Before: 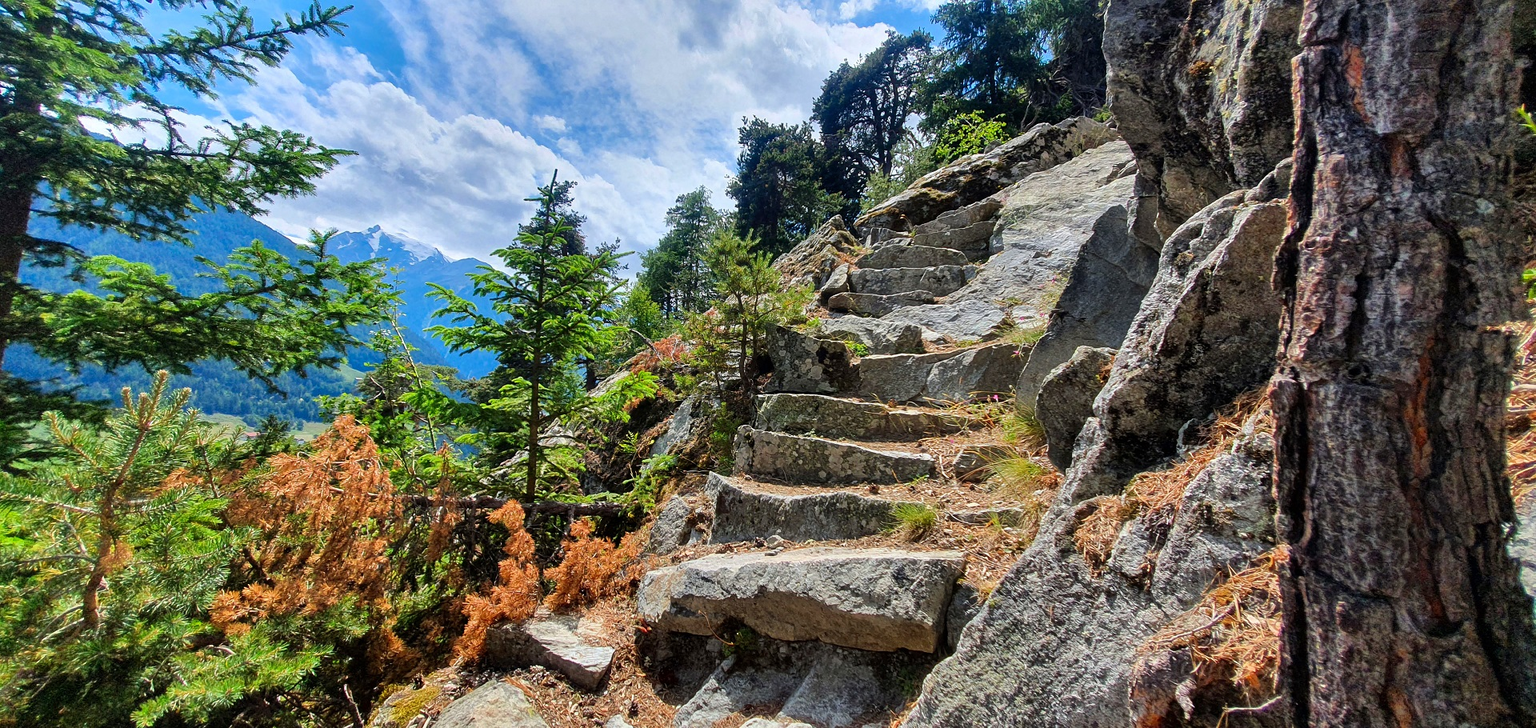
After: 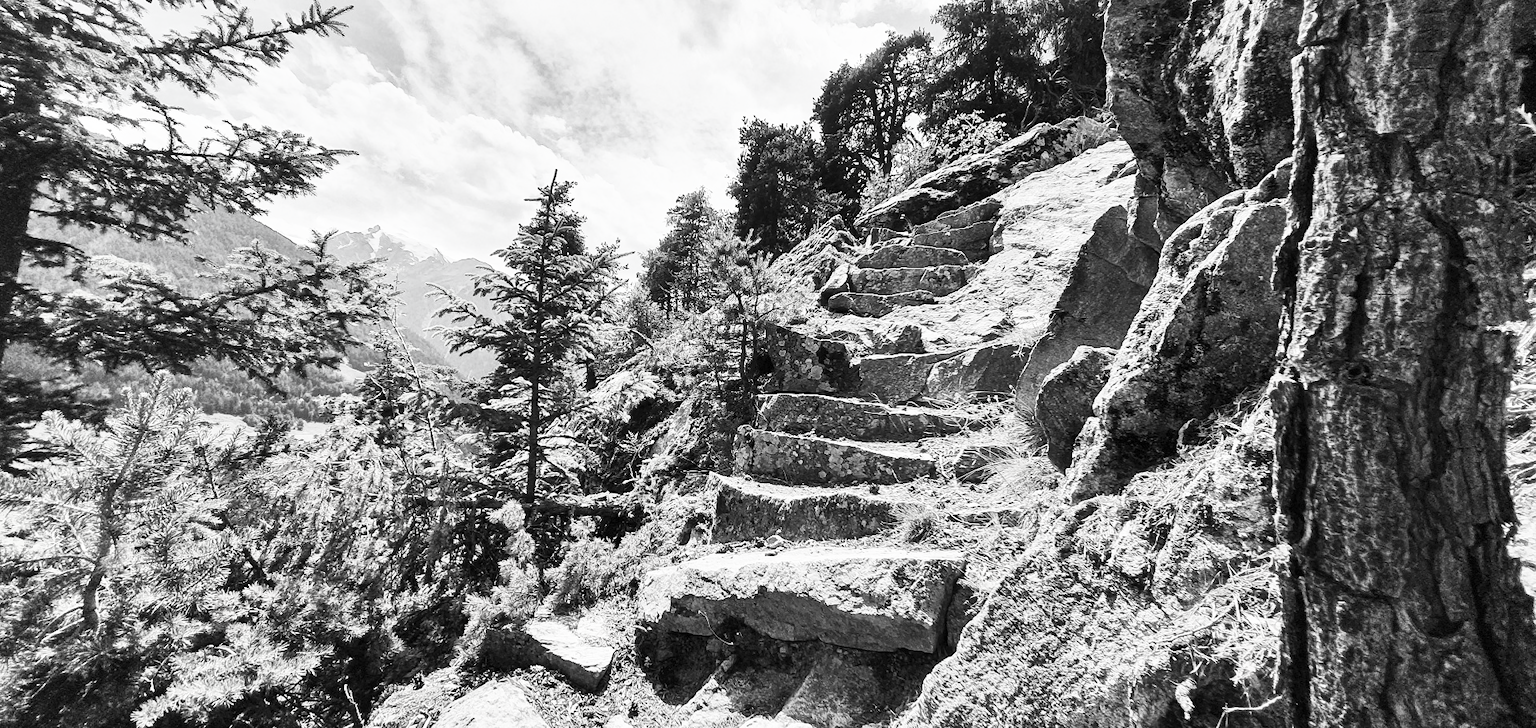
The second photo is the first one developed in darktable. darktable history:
exposure: compensate exposure bias true, compensate highlight preservation false
contrast brightness saturation: contrast 0.533, brightness 0.456, saturation -0.992
